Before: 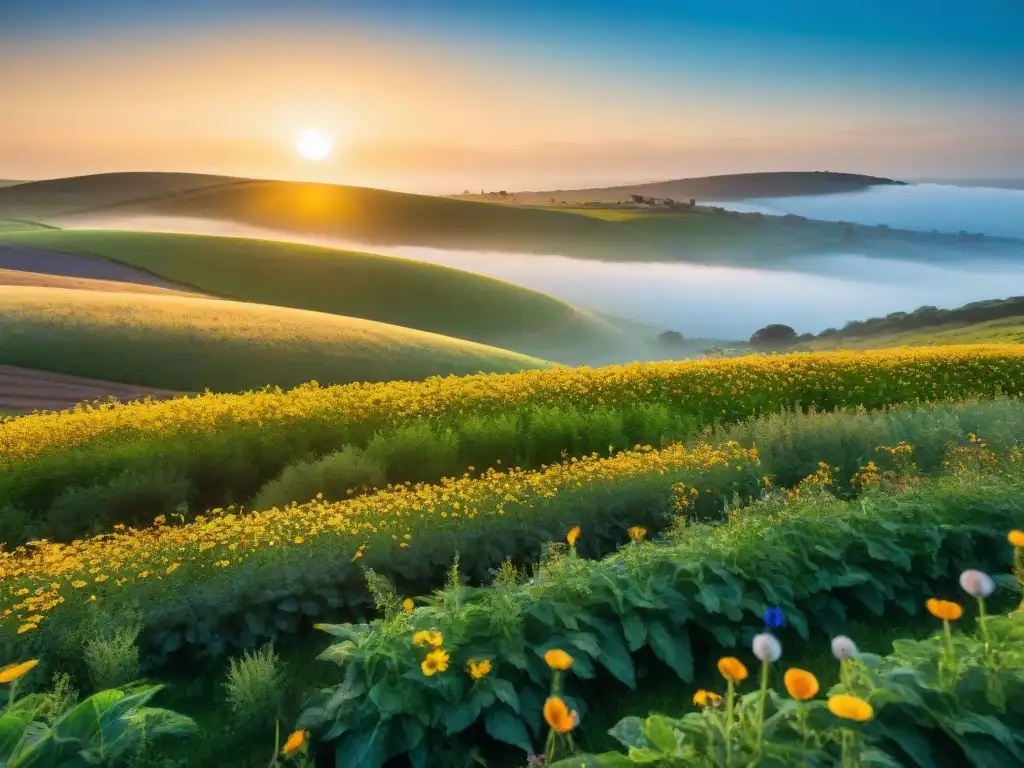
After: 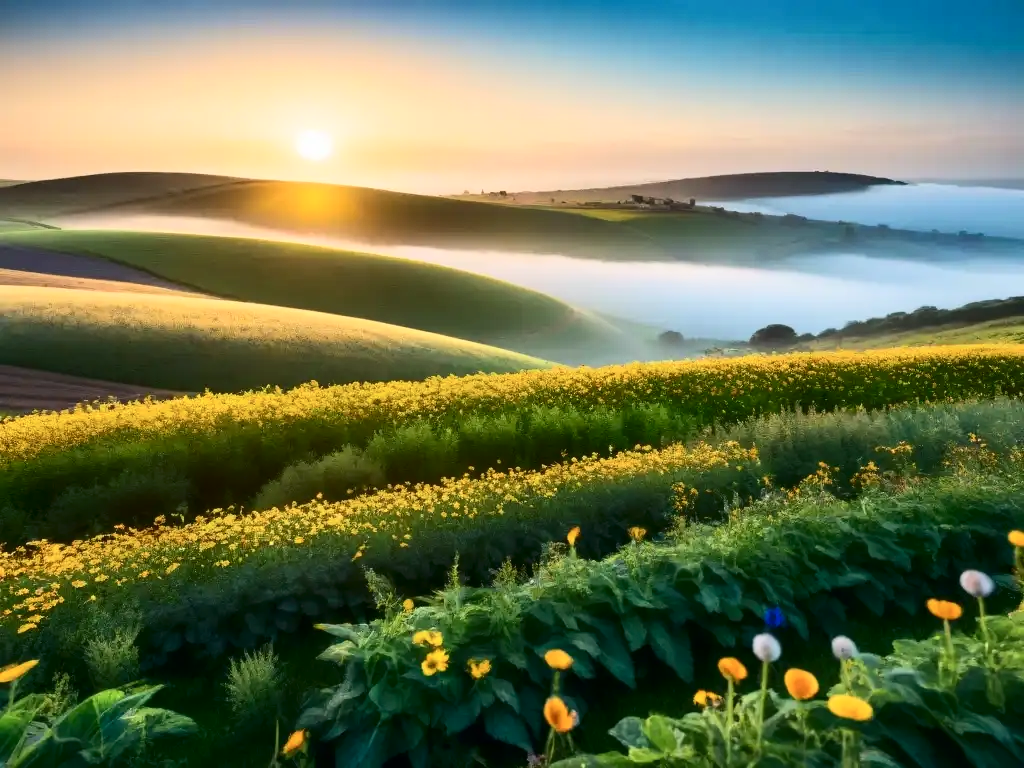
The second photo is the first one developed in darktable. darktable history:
contrast brightness saturation: contrast 0.276
